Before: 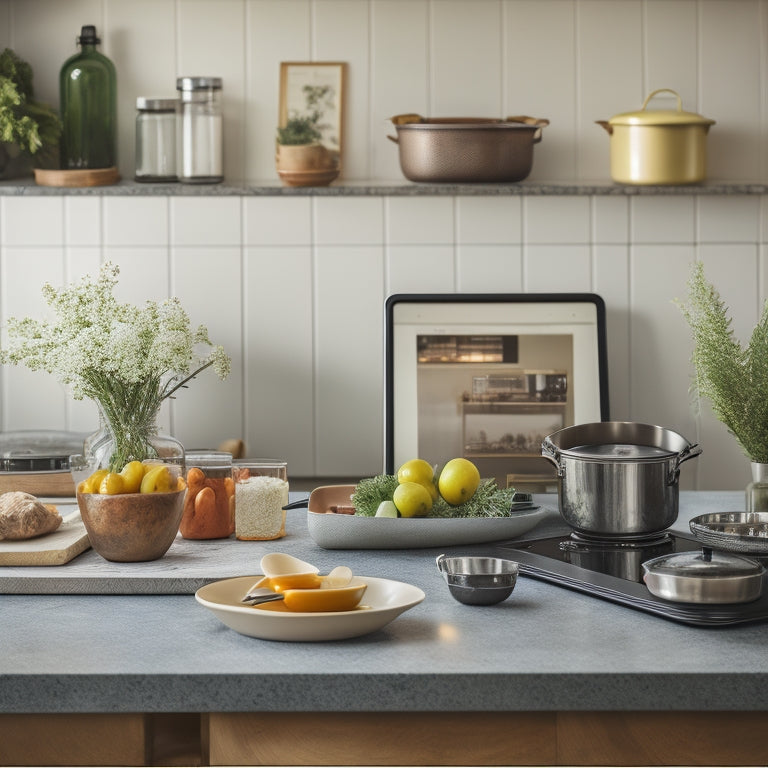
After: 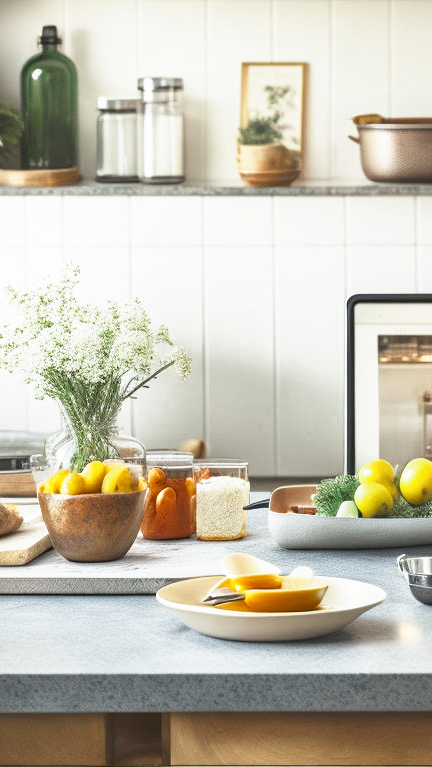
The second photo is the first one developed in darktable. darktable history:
crop: left 5.114%, right 38.589%
color balance: output saturation 120%
base curve: curves: ch0 [(0, 0) (0.495, 0.917) (1, 1)], preserve colors none
white balance: red 0.978, blue 0.999
color zones: curves: ch0 [(0, 0.5) (0.125, 0.4) (0.25, 0.5) (0.375, 0.4) (0.5, 0.4) (0.625, 0.35) (0.75, 0.35) (0.875, 0.5)]; ch1 [(0, 0.35) (0.125, 0.45) (0.25, 0.35) (0.375, 0.35) (0.5, 0.35) (0.625, 0.35) (0.75, 0.45) (0.875, 0.35)]; ch2 [(0, 0.6) (0.125, 0.5) (0.25, 0.5) (0.375, 0.6) (0.5, 0.6) (0.625, 0.5) (0.75, 0.5) (0.875, 0.5)]
